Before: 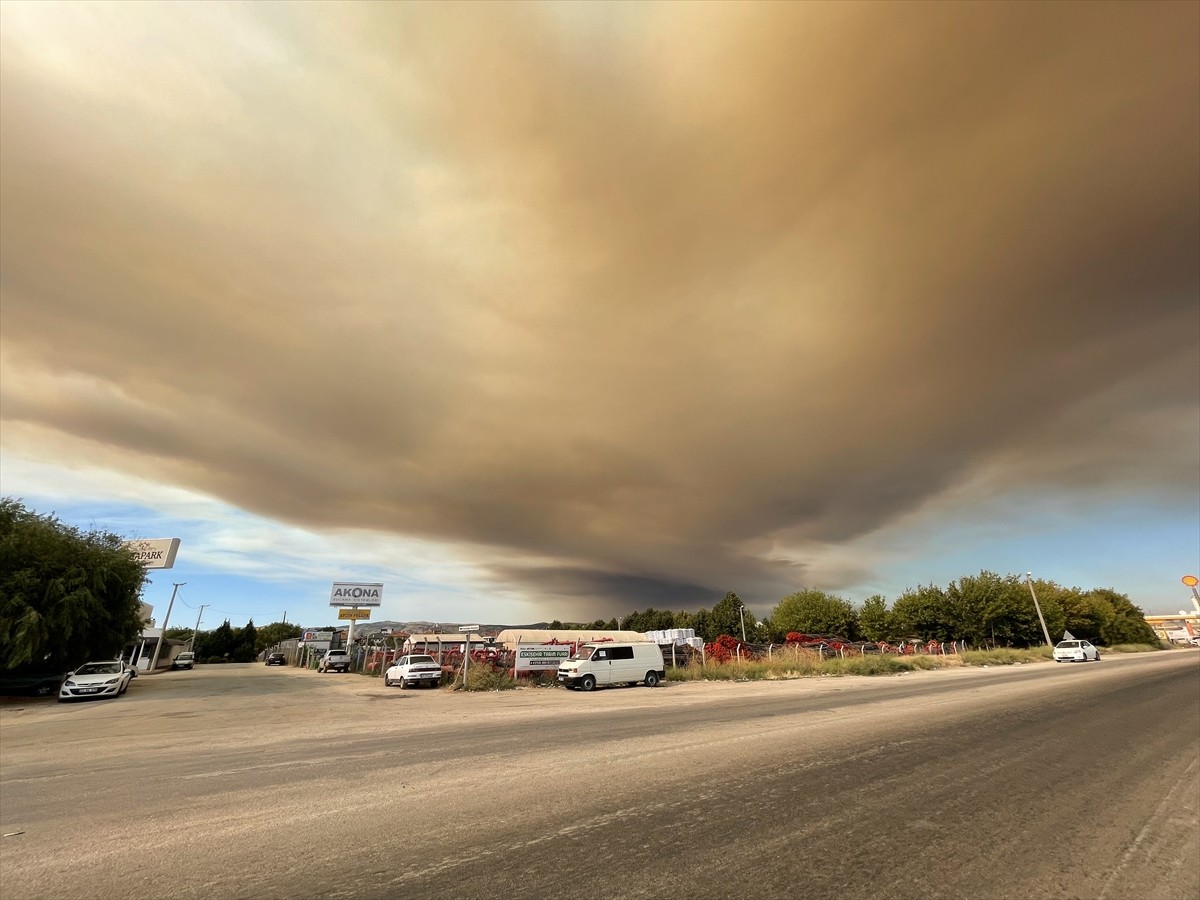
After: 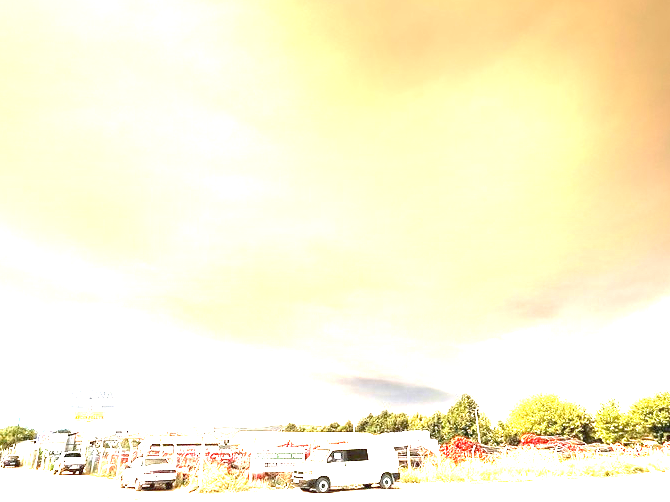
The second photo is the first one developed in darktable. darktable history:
graduated density: density -3.9 EV
exposure: black level correction 0, exposure 1.3 EV, compensate highlight preservation false
crop and rotate: left 22.13%, top 22.054%, right 22.026%, bottom 22.102%
